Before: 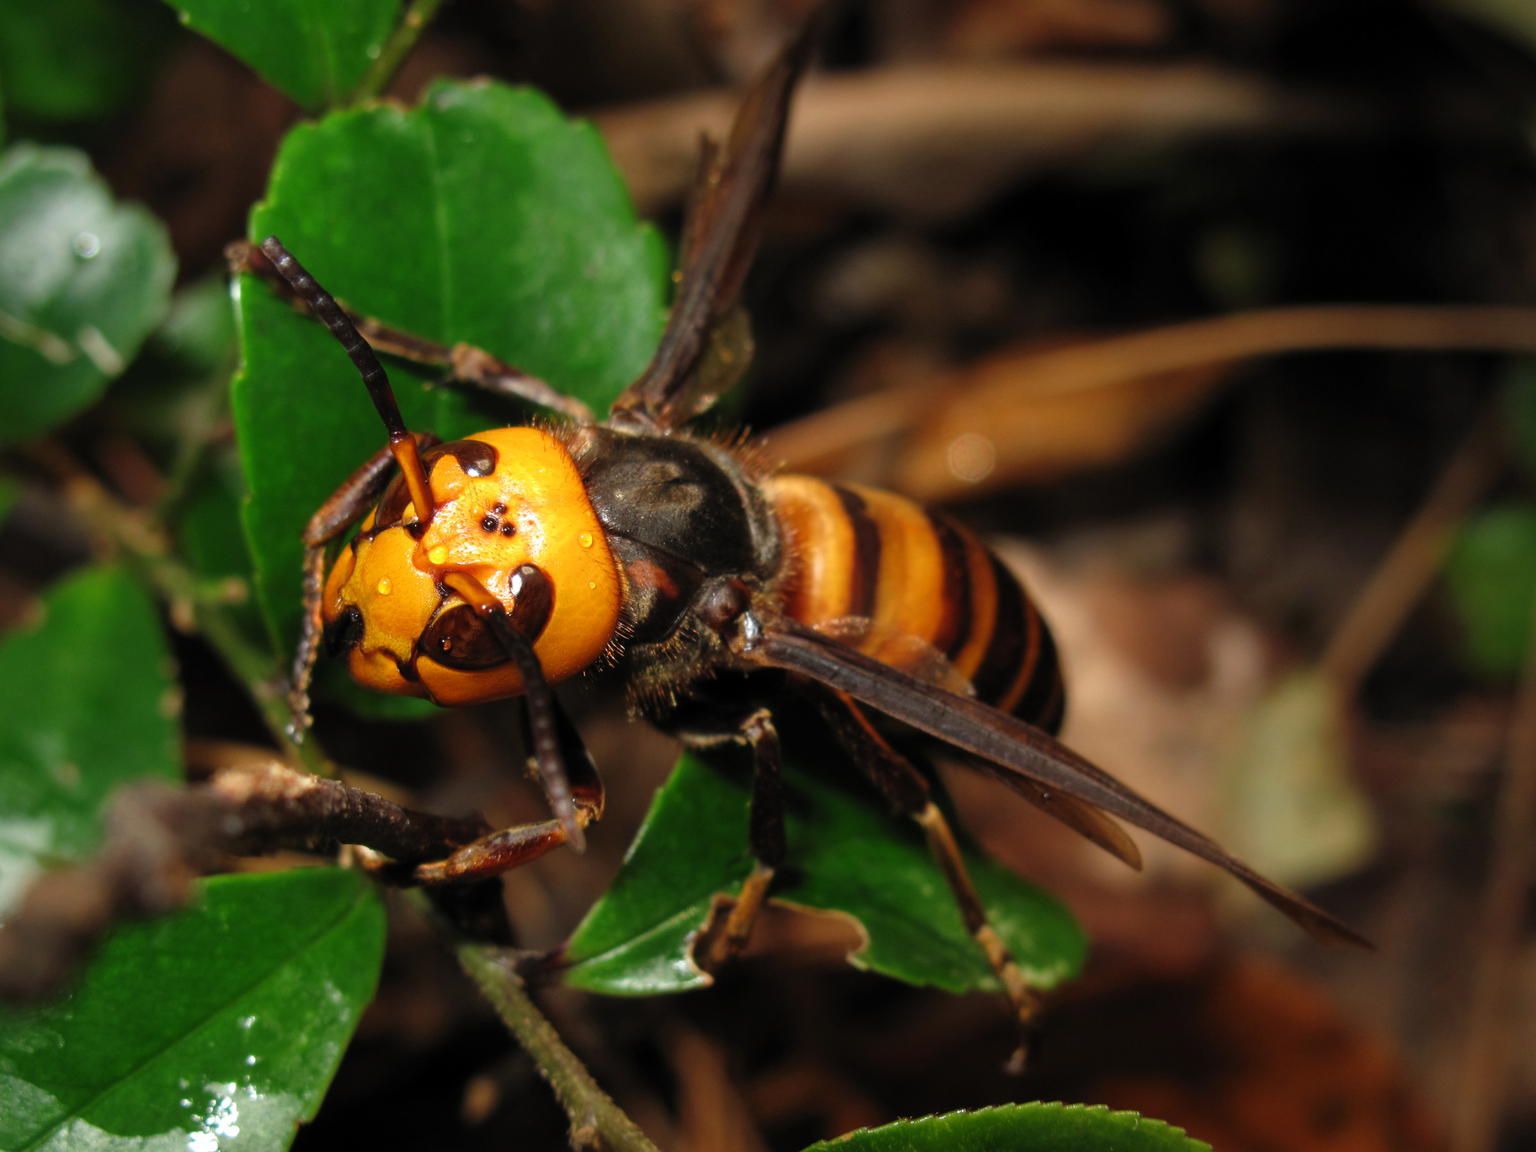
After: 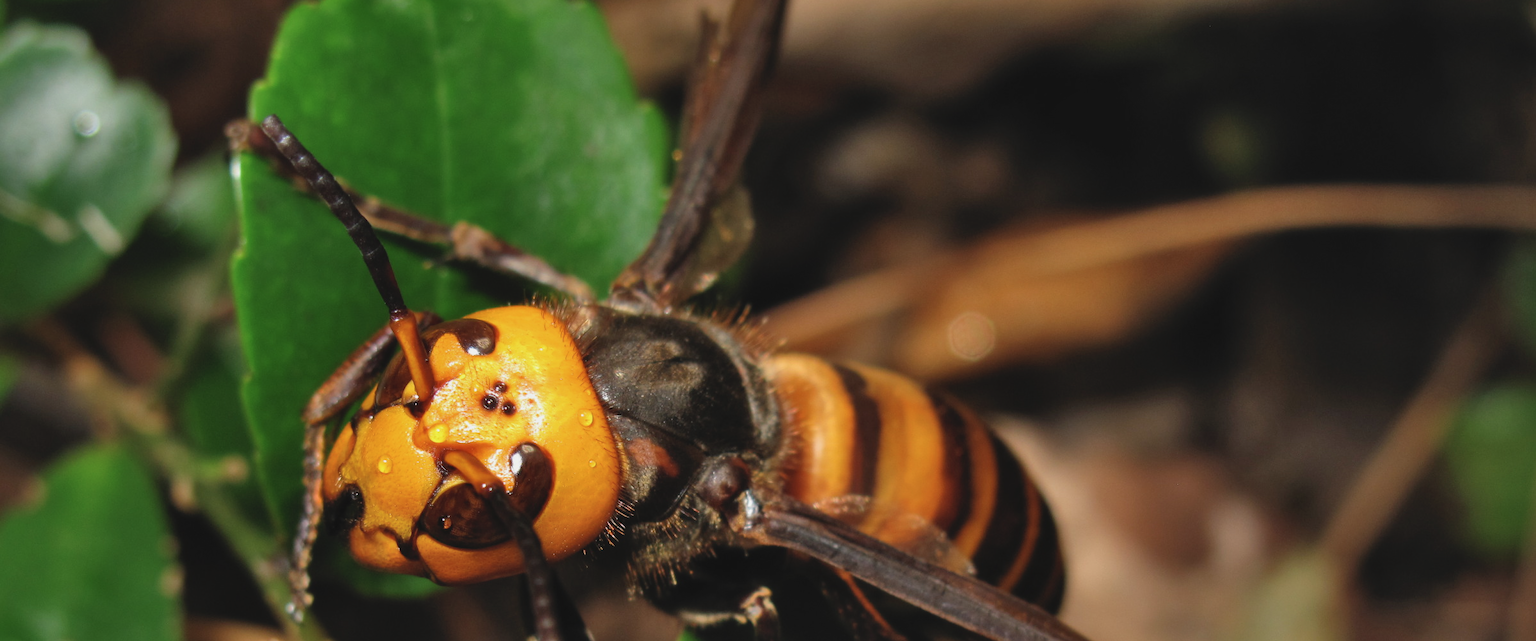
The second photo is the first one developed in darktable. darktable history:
contrast brightness saturation: contrast -0.103, saturation -0.095
levels: levels [0, 0.51, 1]
crop and rotate: top 10.56%, bottom 33.728%
shadows and highlights: radius 105.69, shadows 40.5, highlights -72.99, low approximation 0.01, soften with gaussian
